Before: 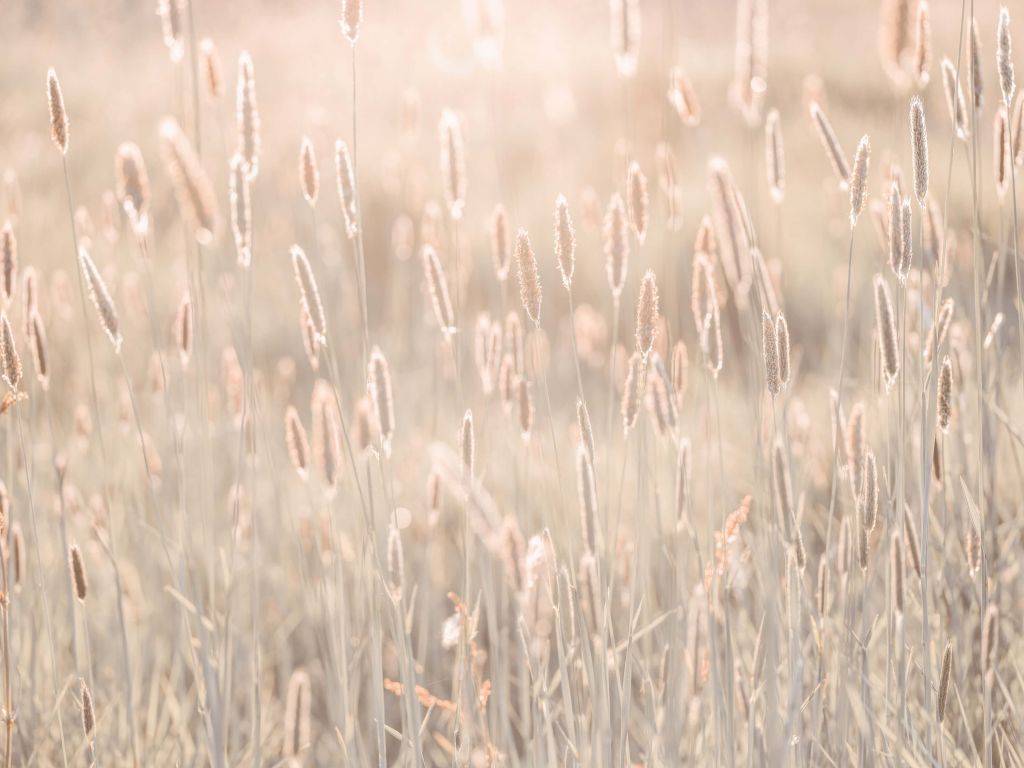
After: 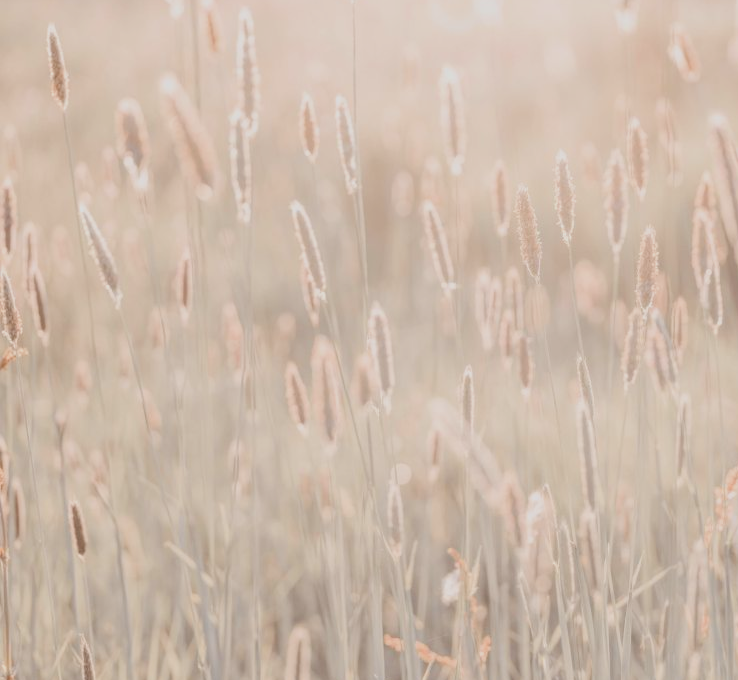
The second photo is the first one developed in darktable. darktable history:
filmic rgb: black relative exposure -7.58 EV, white relative exposure 4.64 EV, target black luminance 0%, hardness 3.49, latitude 50.39%, contrast 1.038, highlights saturation mix 8.89%, shadows ↔ highlights balance -0.18%, iterations of high-quality reconstruction 10
crop: top 5.749%, right 27.843%, bottom 5.673%
